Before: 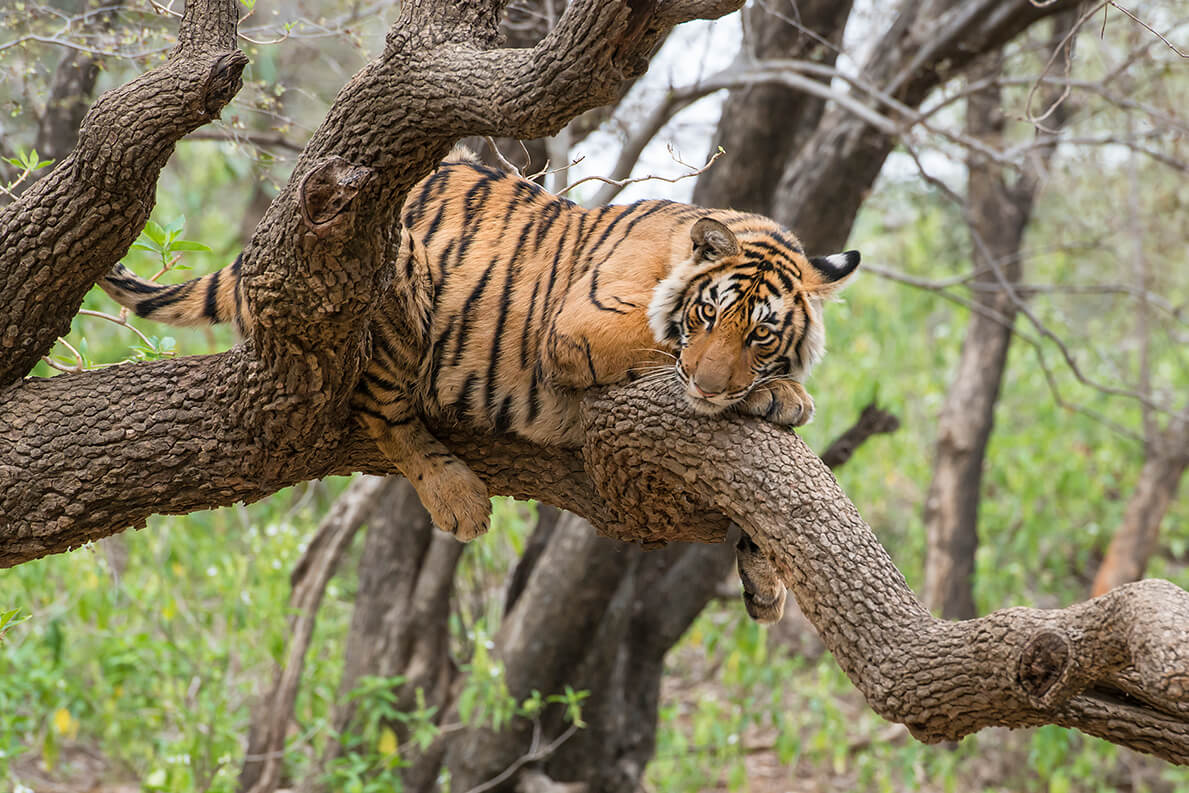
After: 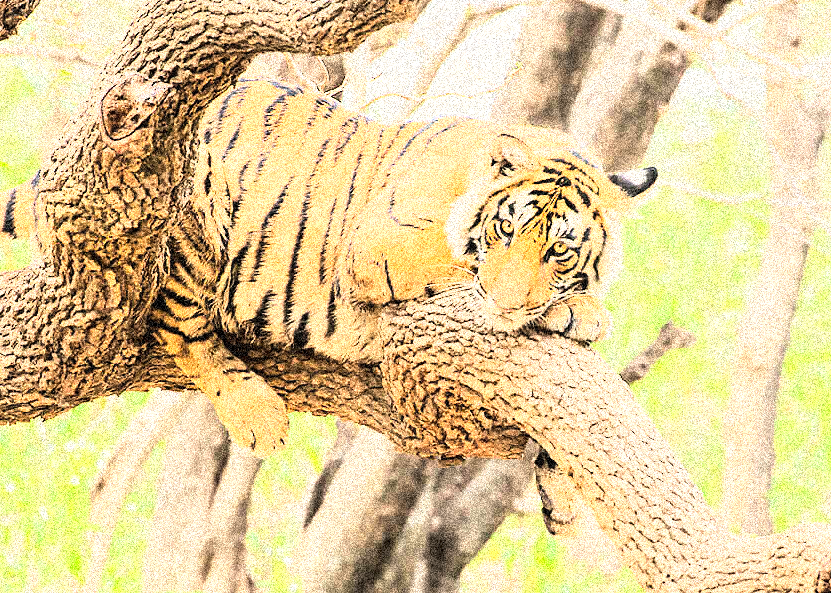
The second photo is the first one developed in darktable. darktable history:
grain: coarseness 3.75 ISO, strength 100%, mid-tones bias 0%
exposure: black level correction 0, exposure 1.9 EV, compensate highlight preservation false
rgb curve: curves: ch0 [(0, 0) (0.21, 0.15) (0.24, 0.21) (0.5, 0.75) (0.75, 0.96) (0.89, 0.99) (1, 1)]; ch1 [(0, 0.02) (0.21, 0.13) (0.25, 0.2) (0.5, 0.67) (0.75, 0.9) (0.89, 0.97) (1, 1)]; ch2 [(0, 0.02) (0.21, 0.13) (0.25, 0.2) (0.5, 0.67) (0.75, 0.9) (0.89, 0.97) (1, 1)], compensate middle gray true
white balance: red 1.045, blue 0.932
crop and rotate: left 17.046%, top 10.659%, right 12.989%, bottom 14.553%
